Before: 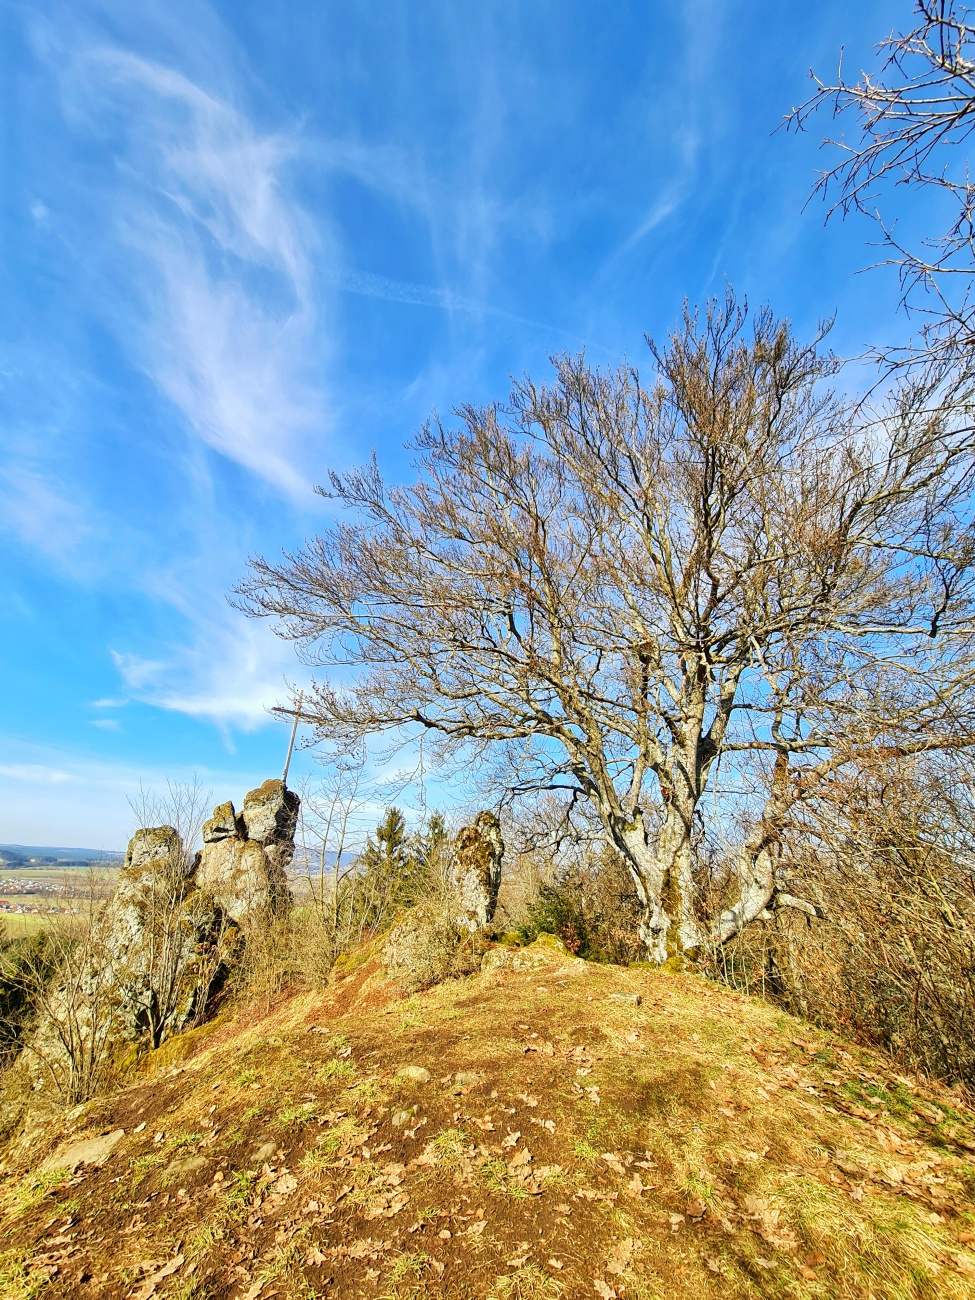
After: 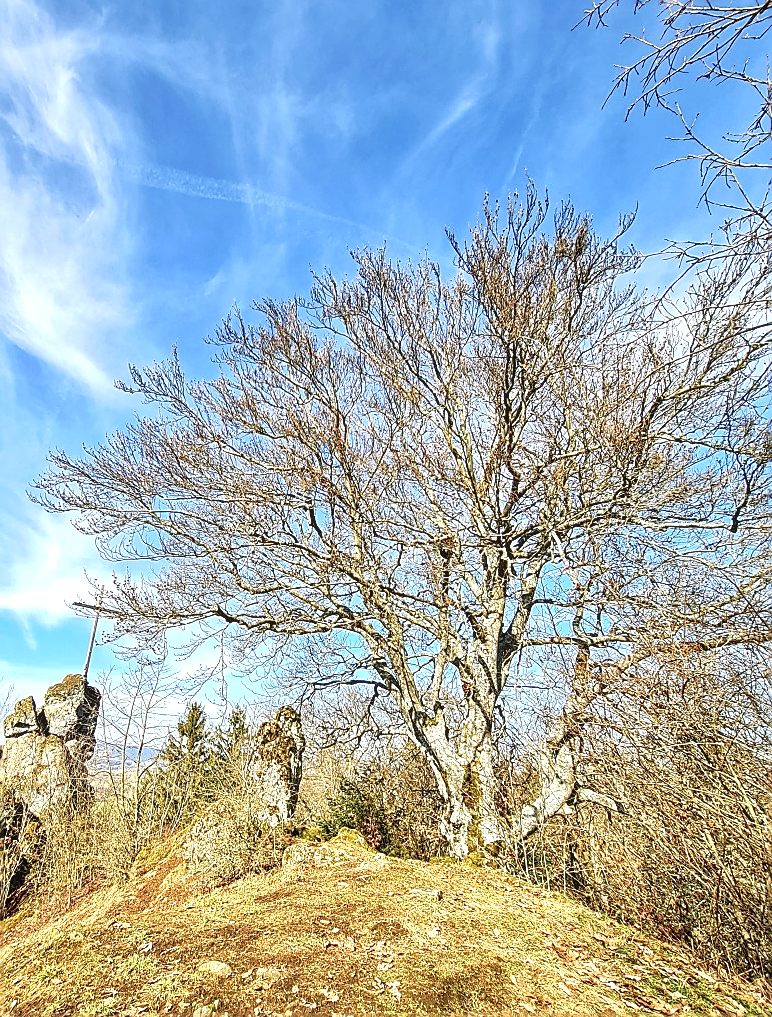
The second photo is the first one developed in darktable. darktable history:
contrast brightness saturation: contrast 0.058, brightness -0.013, saturation -0.233
local contrast: on, module defaults
exposure: black level correction 0.001, exposure 0.499 EV, compensate highlight preservation false
haze removal: compatibility mode true, adaptive false
crop and rotate: left 20.429%, top 8.084%, right 0.346%, bottom 13.612%
sharpen: radius 1.371, amount 1.24, threshold 0.626
